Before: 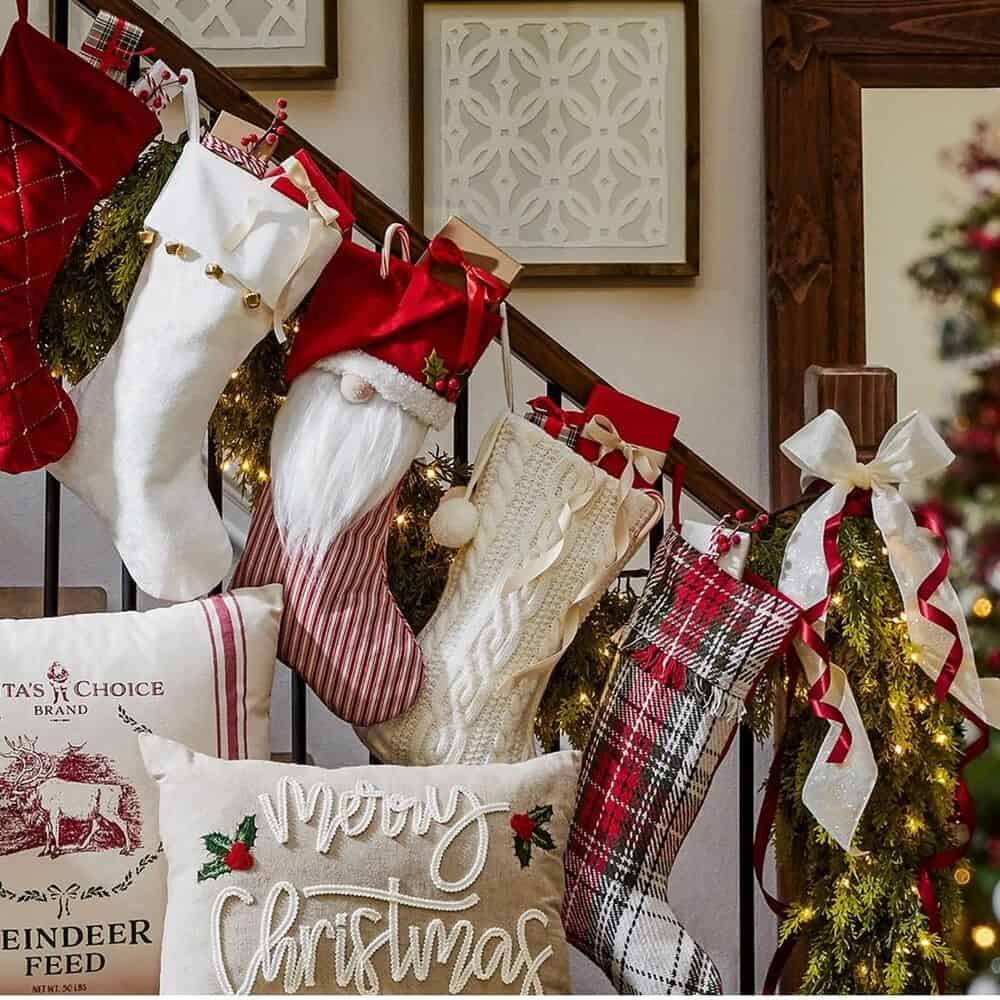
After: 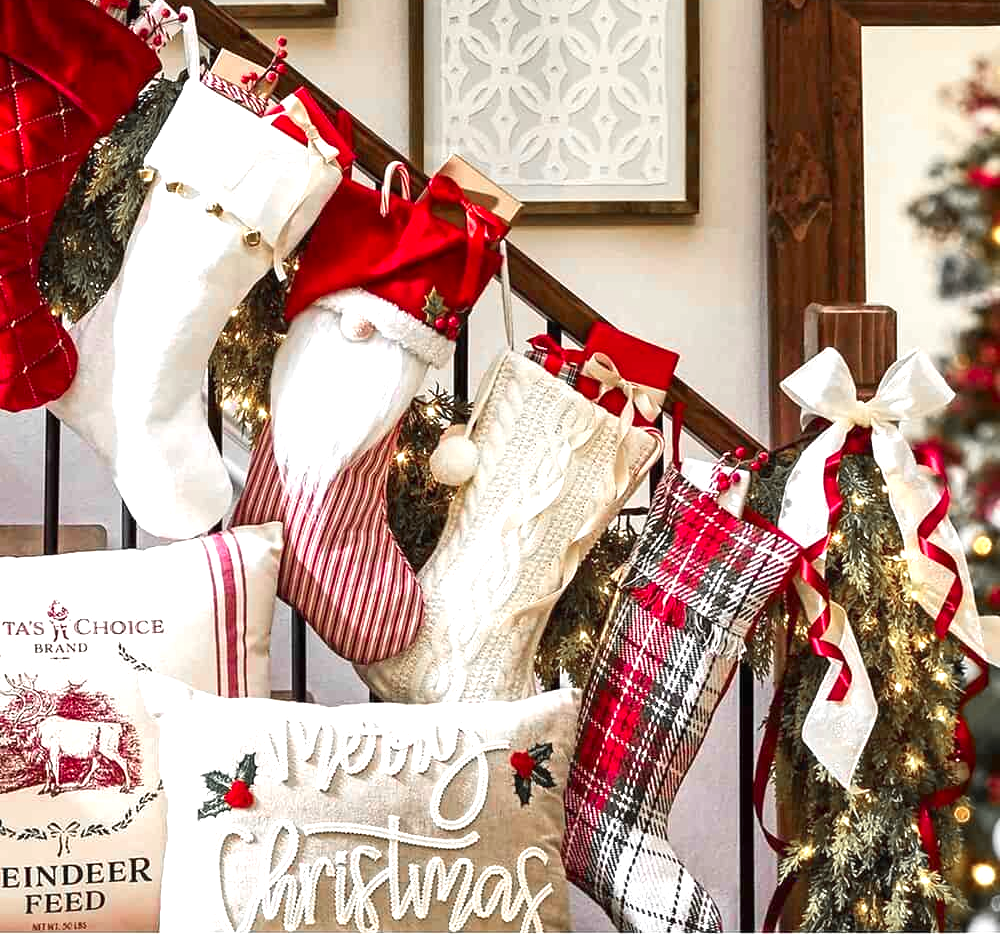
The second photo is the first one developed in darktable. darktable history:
crop and rotate: top 6.25%
exposure: black level correction 0, exposure 1.1 EV, compensate exposure bias true, compensate highlight preservation false
color zones: curves: ch1 [(0, 0.638) (0.193, 0.442) (0.286, 0.15) (0.429, 0.14) (0.571, 0.142) (0.714, 0.154) (0.857, 0.175) (1, 0.638)]
